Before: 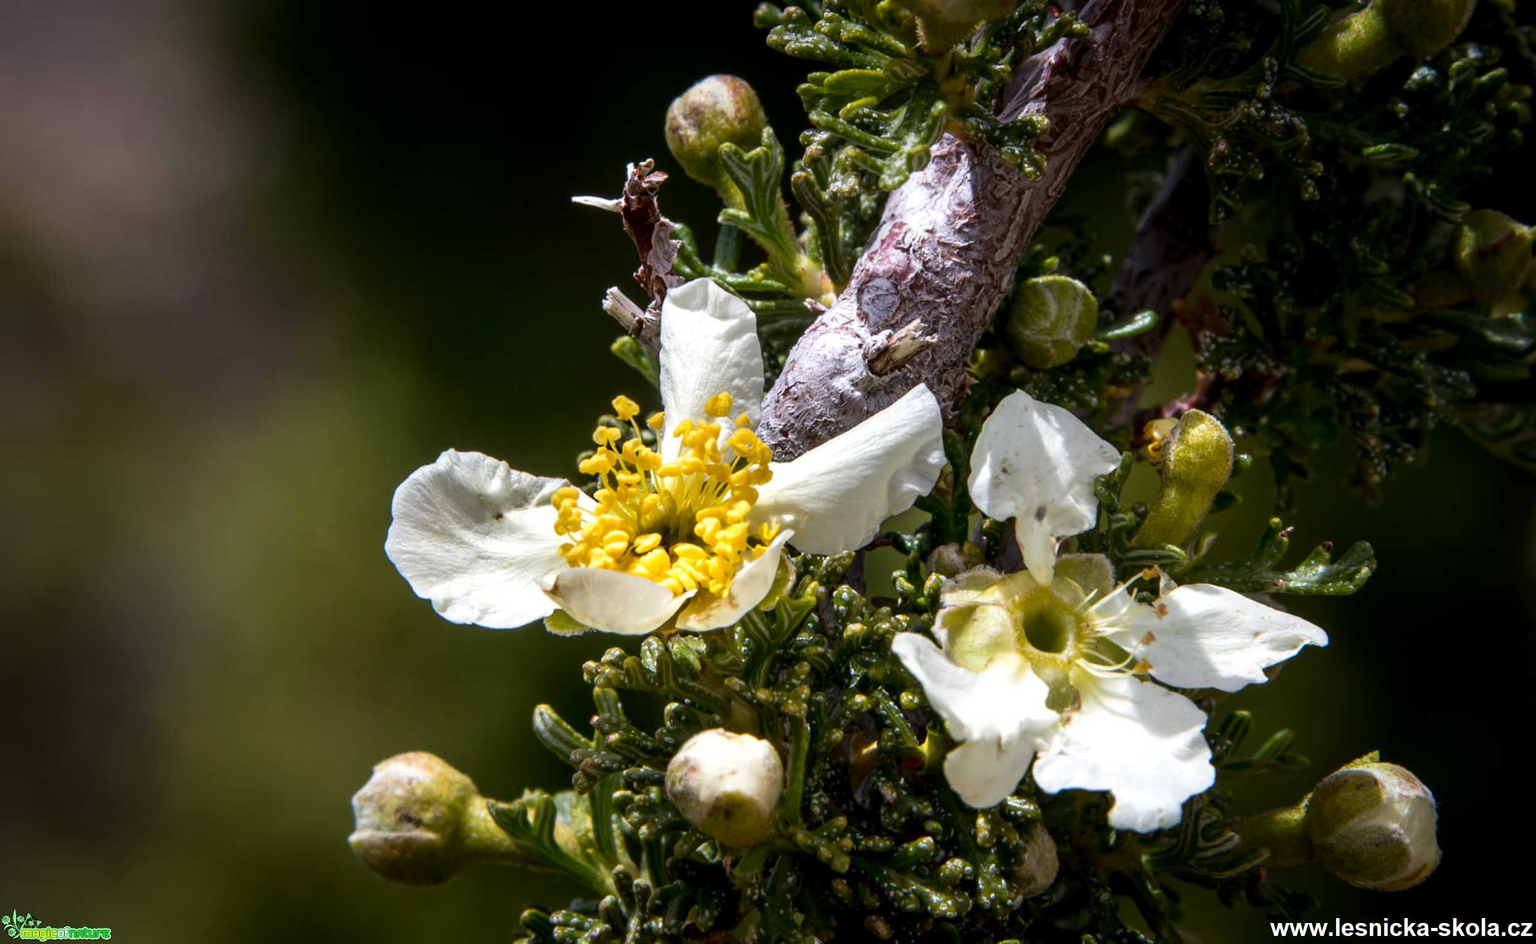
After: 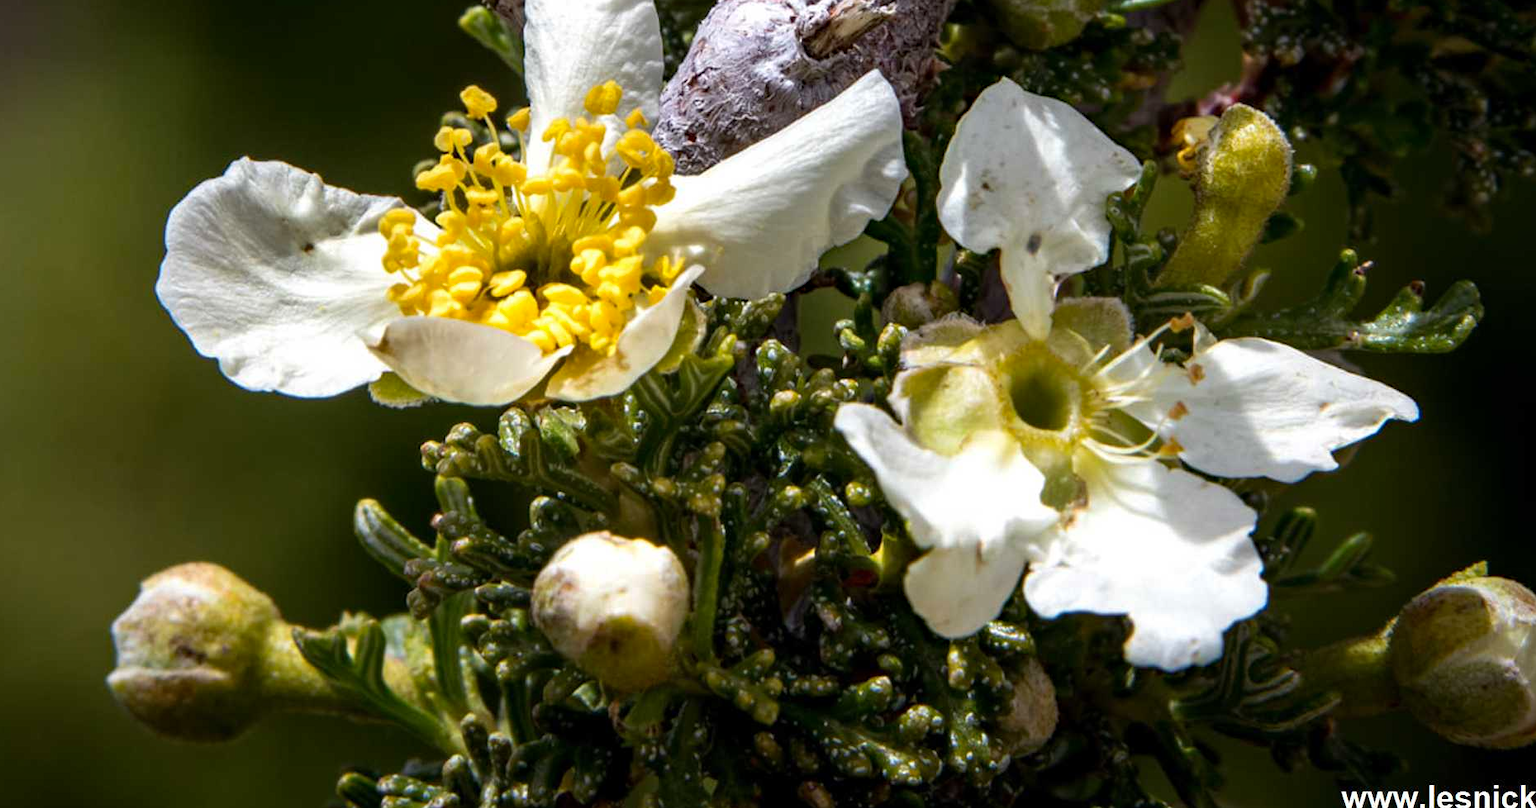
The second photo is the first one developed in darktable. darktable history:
crop and rotate: left 17.486%, top 35.168%, right 7.817%, bottom 0.786%
haze removal: compatibility mode true, adaptive false
